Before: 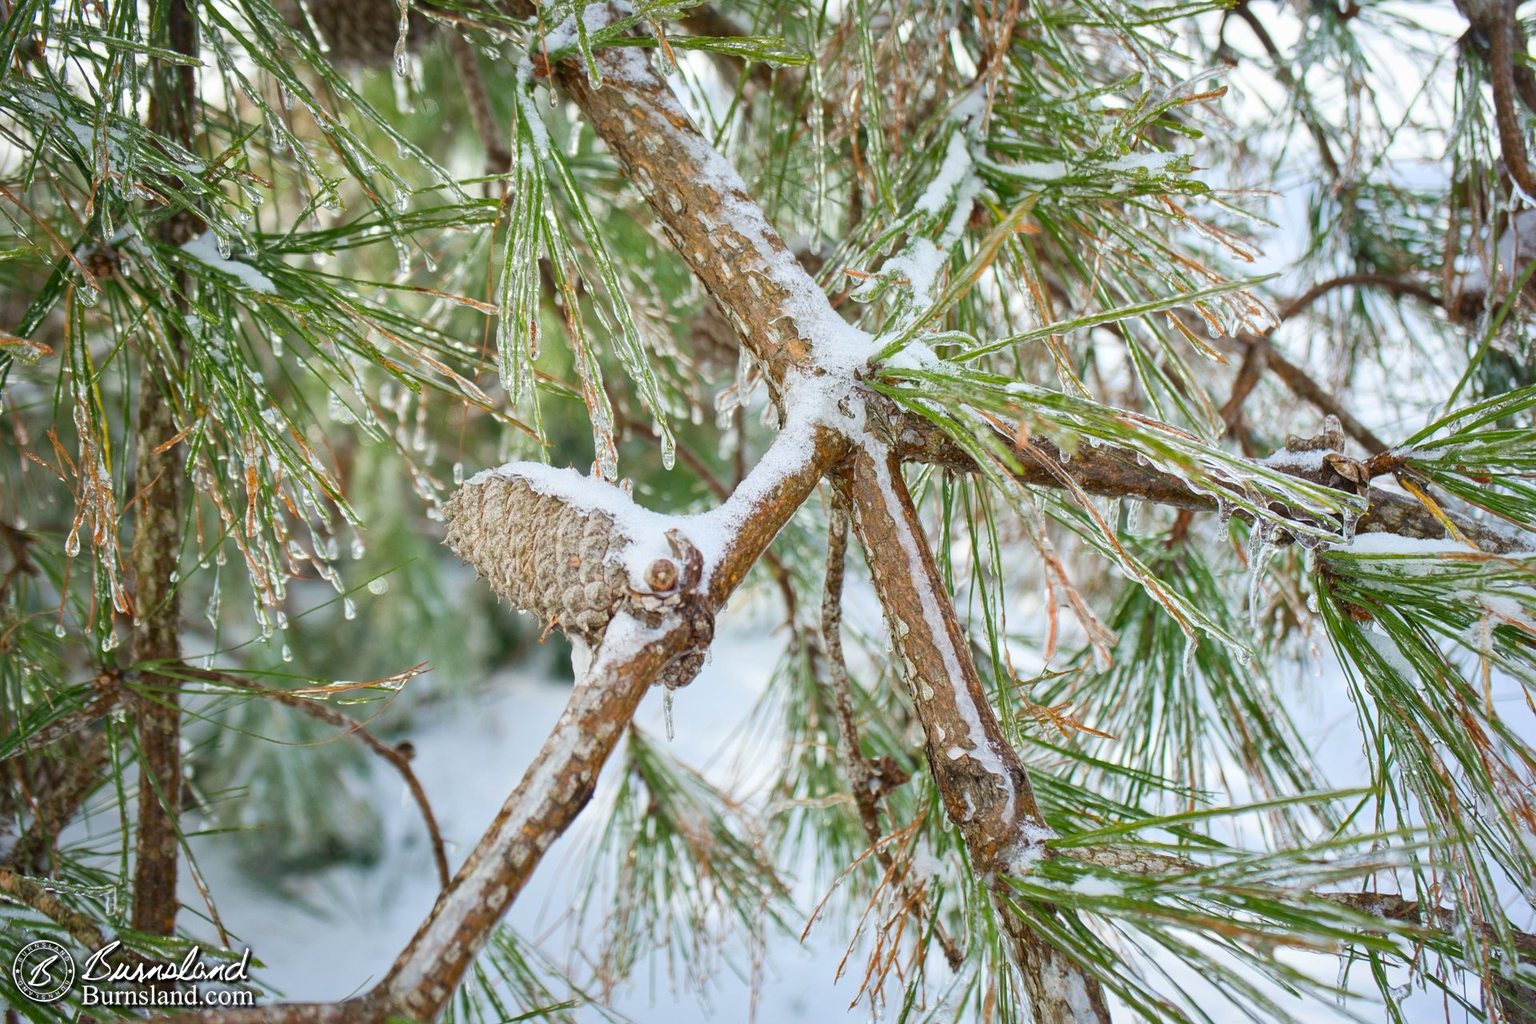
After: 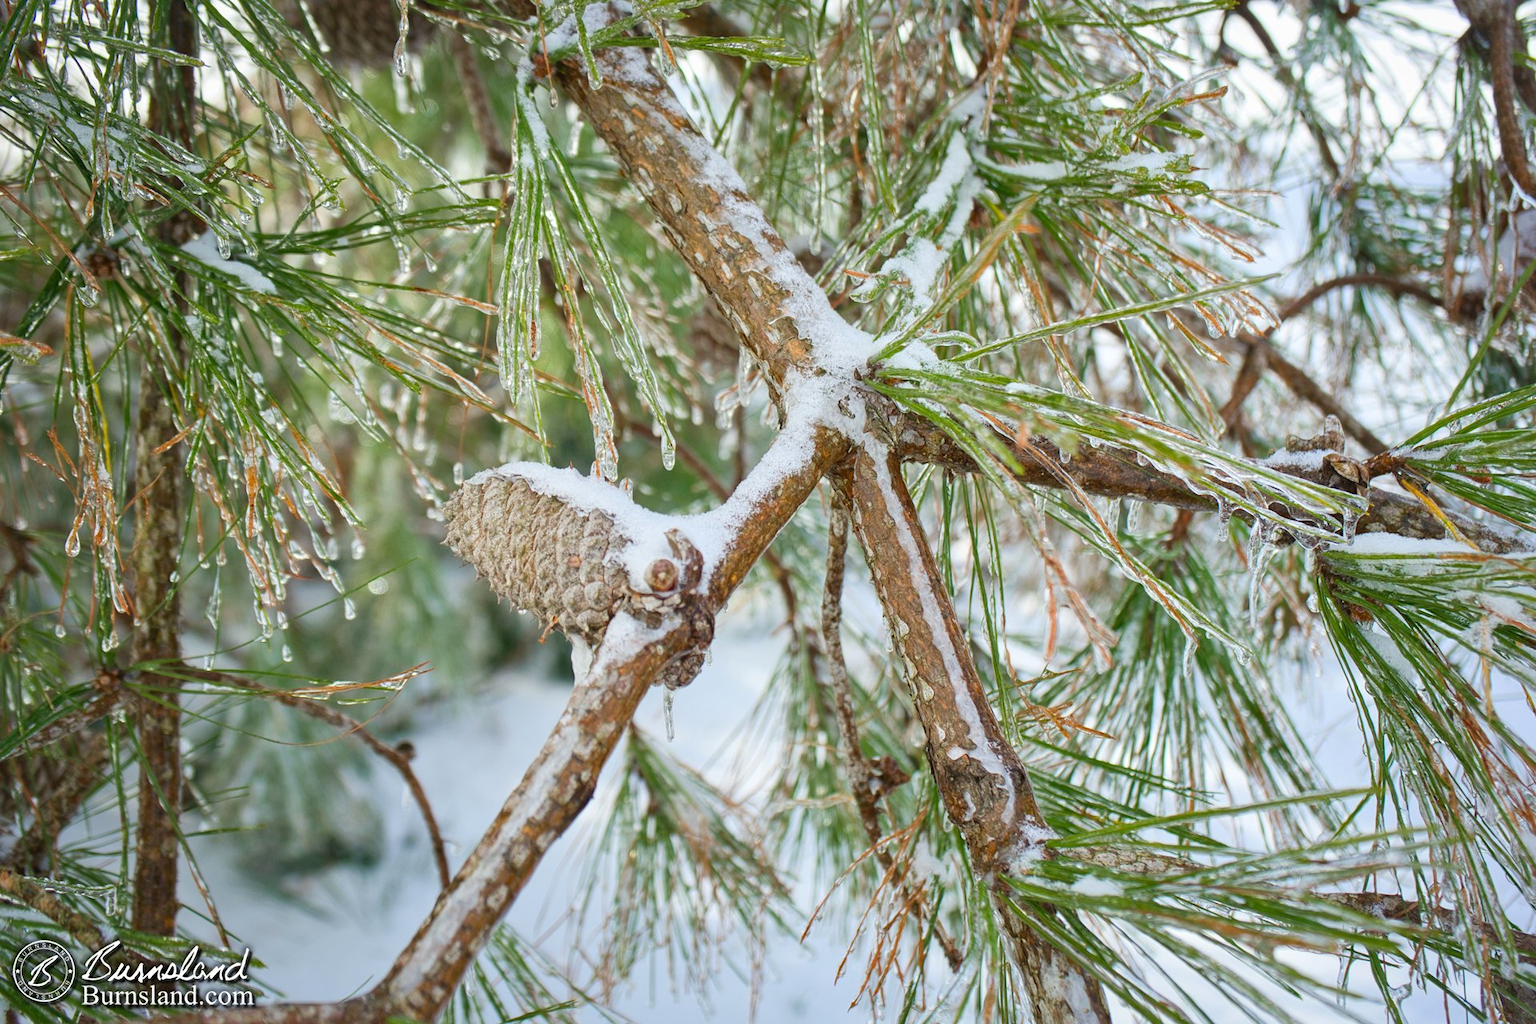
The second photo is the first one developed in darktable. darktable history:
shadows and highlights: radius 126.95, shadows 21.11, highlights -21.89, low approximation 0.01
